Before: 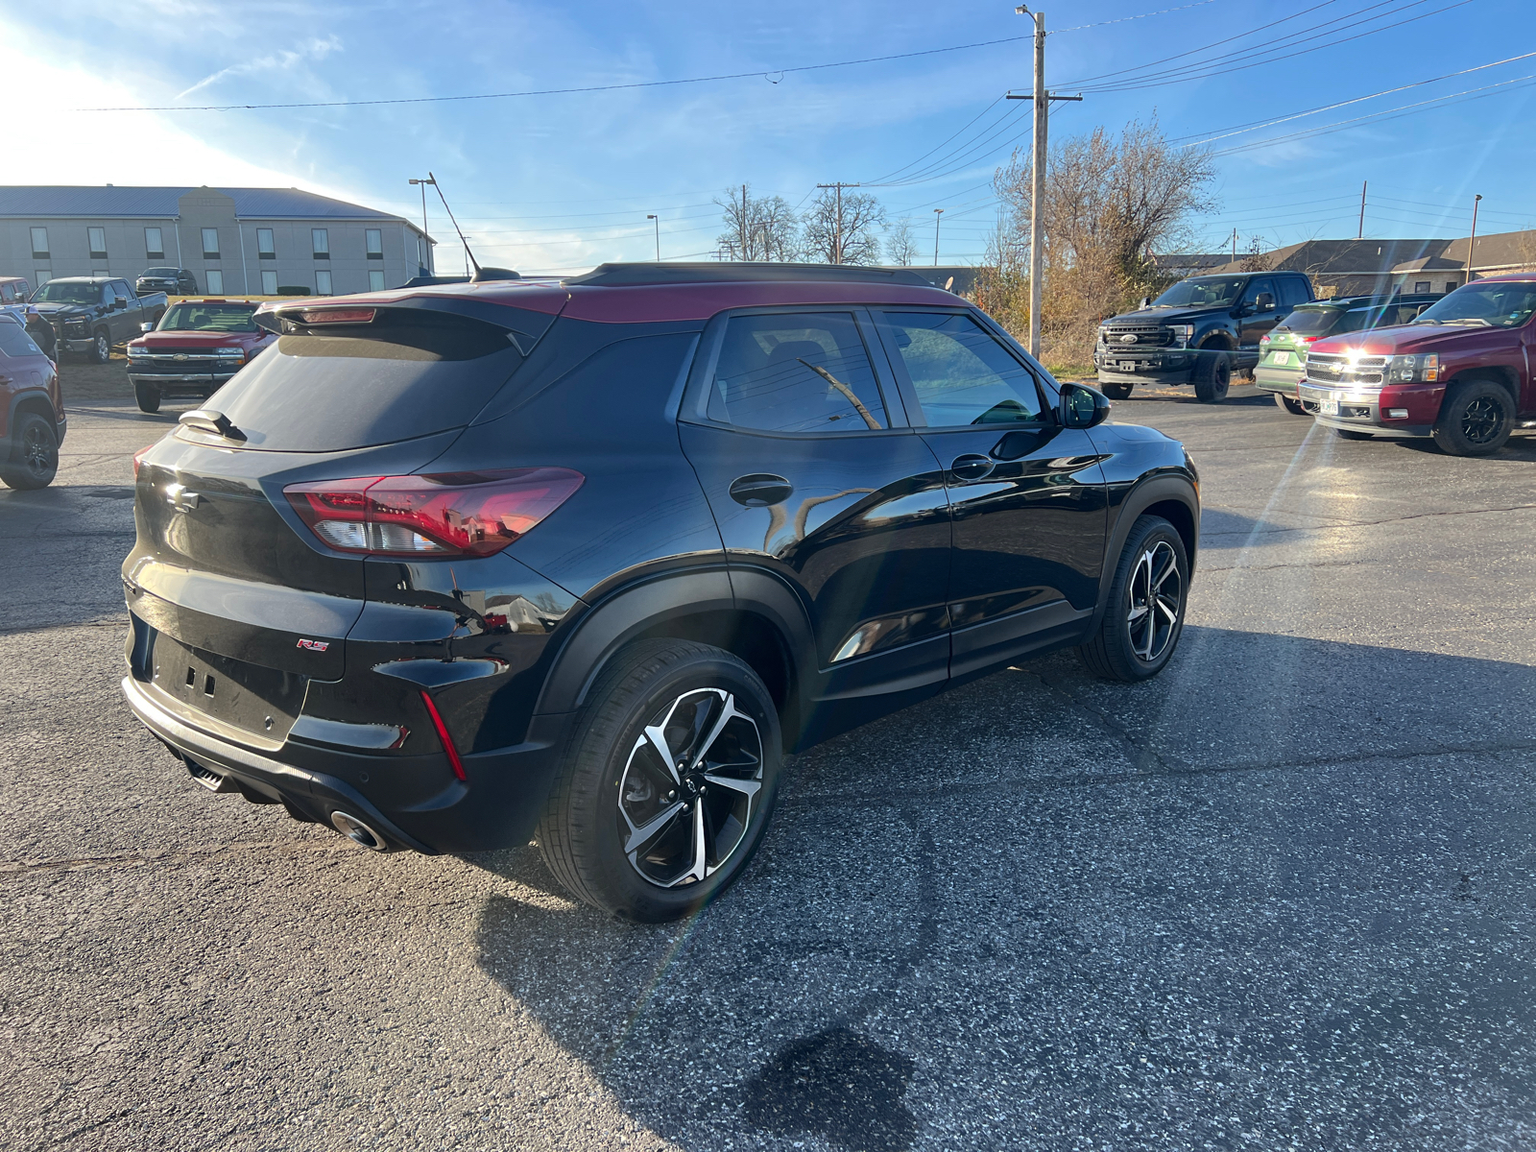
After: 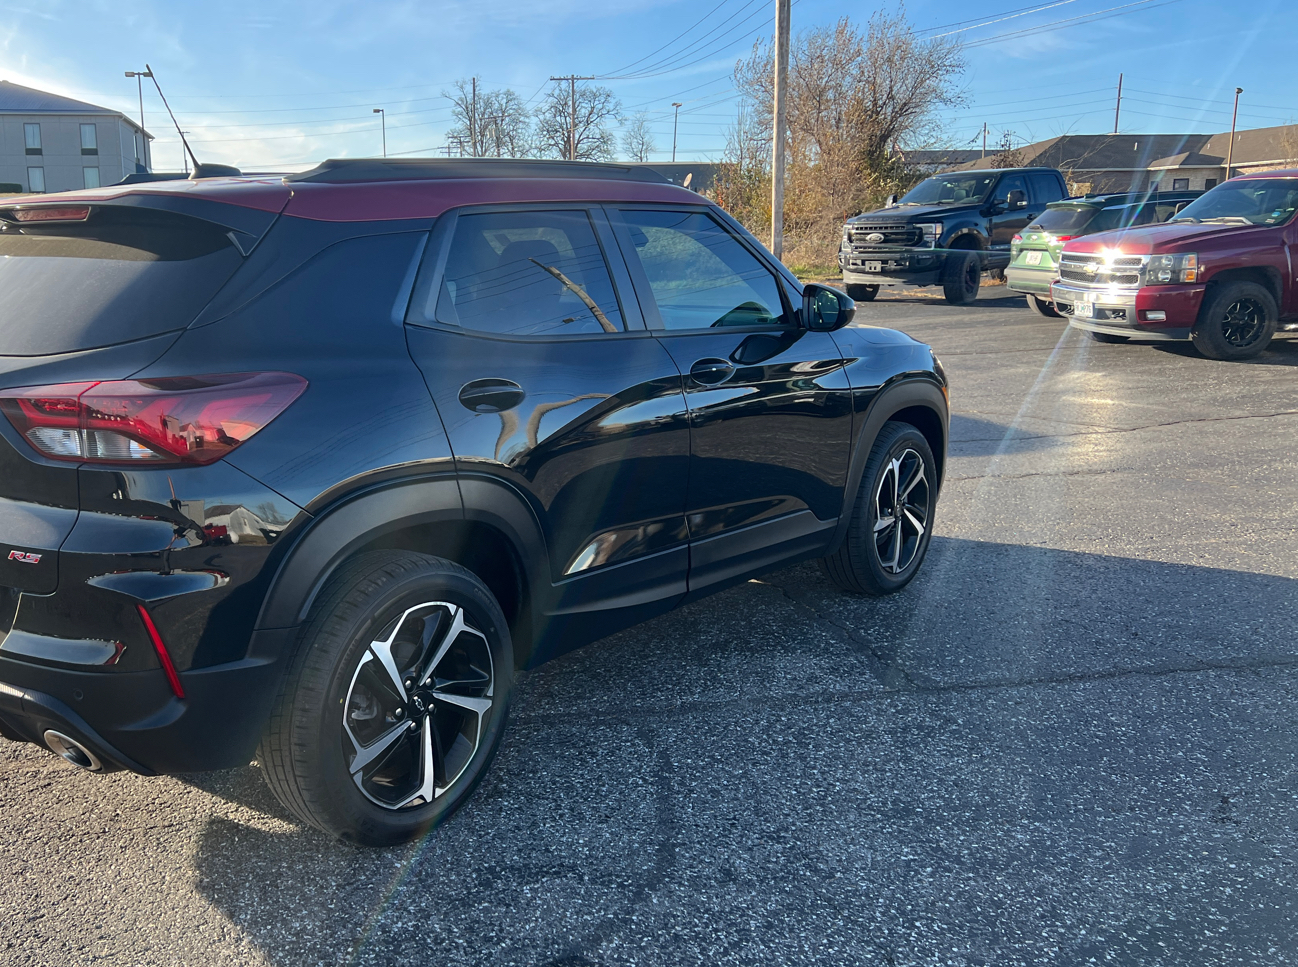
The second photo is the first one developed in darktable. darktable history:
crop: left 18.857%, top 9.66%, right 0.001%, bottom 9.736%
